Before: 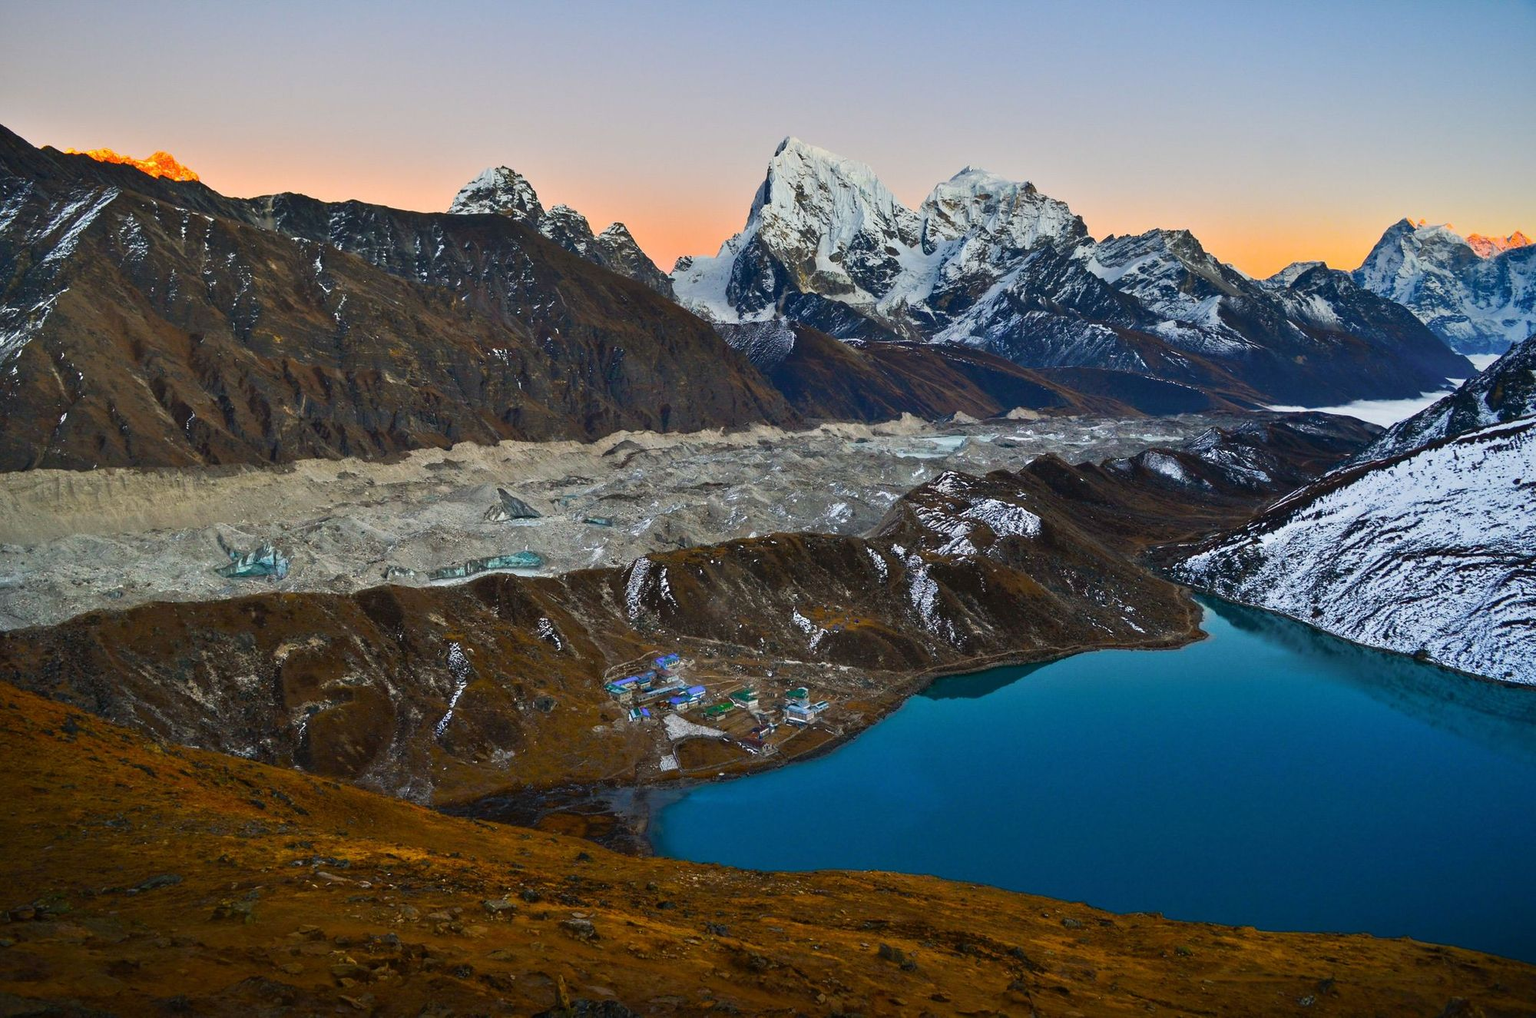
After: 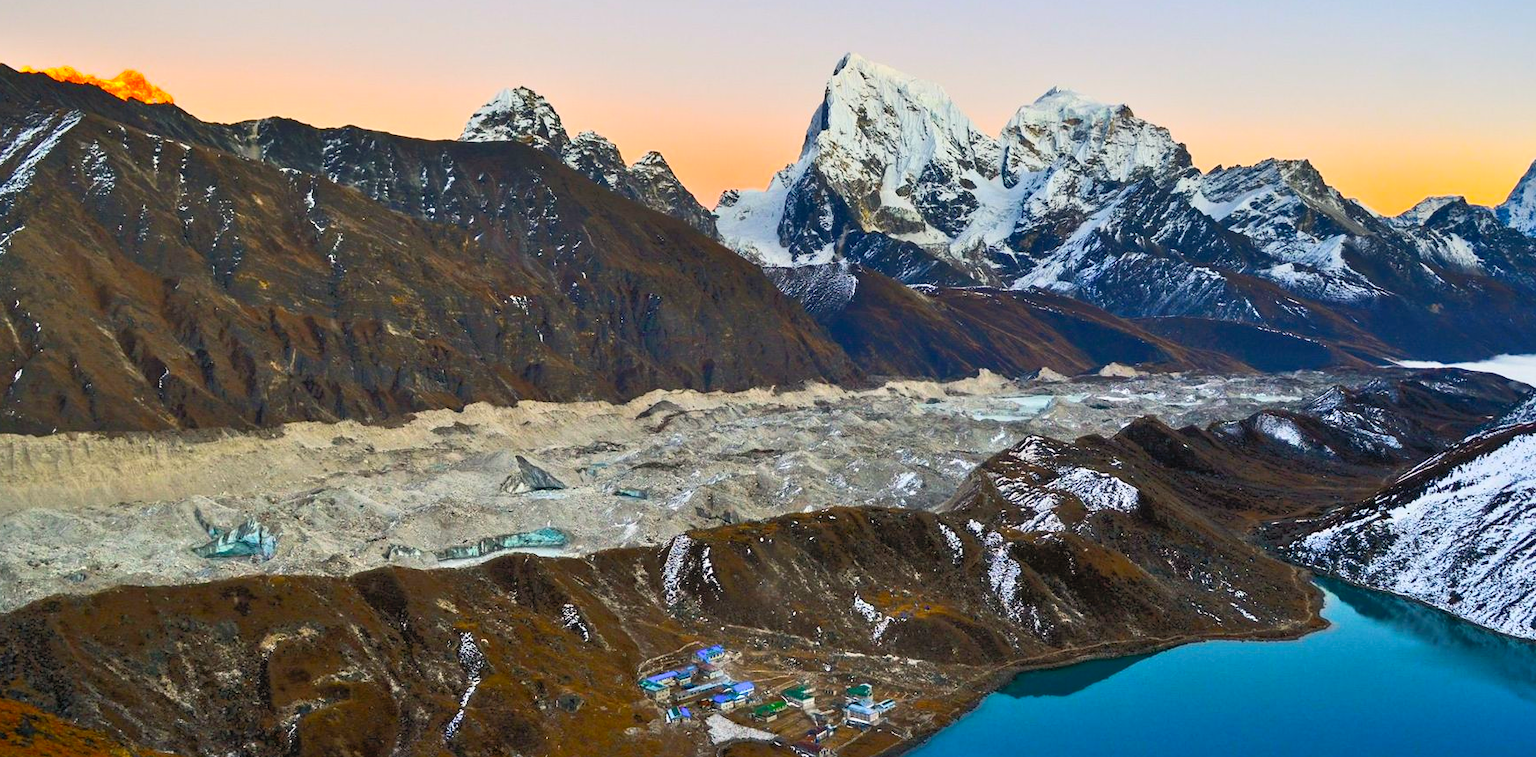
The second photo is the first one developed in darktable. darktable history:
contrast brightness saturation: contrast 0.2, brightness 0.168, saturation 0.216
crop: left 3.115%, top 8.974%, right 9.617%, bottom 26.044%
tone equalizer: -8 EV -1.81 EV, -7 EV -1.19 EV, -6 EV -1.66 EV
color correction: highlights a* 0.558, highlights b* 2.81, saturation 1.07
